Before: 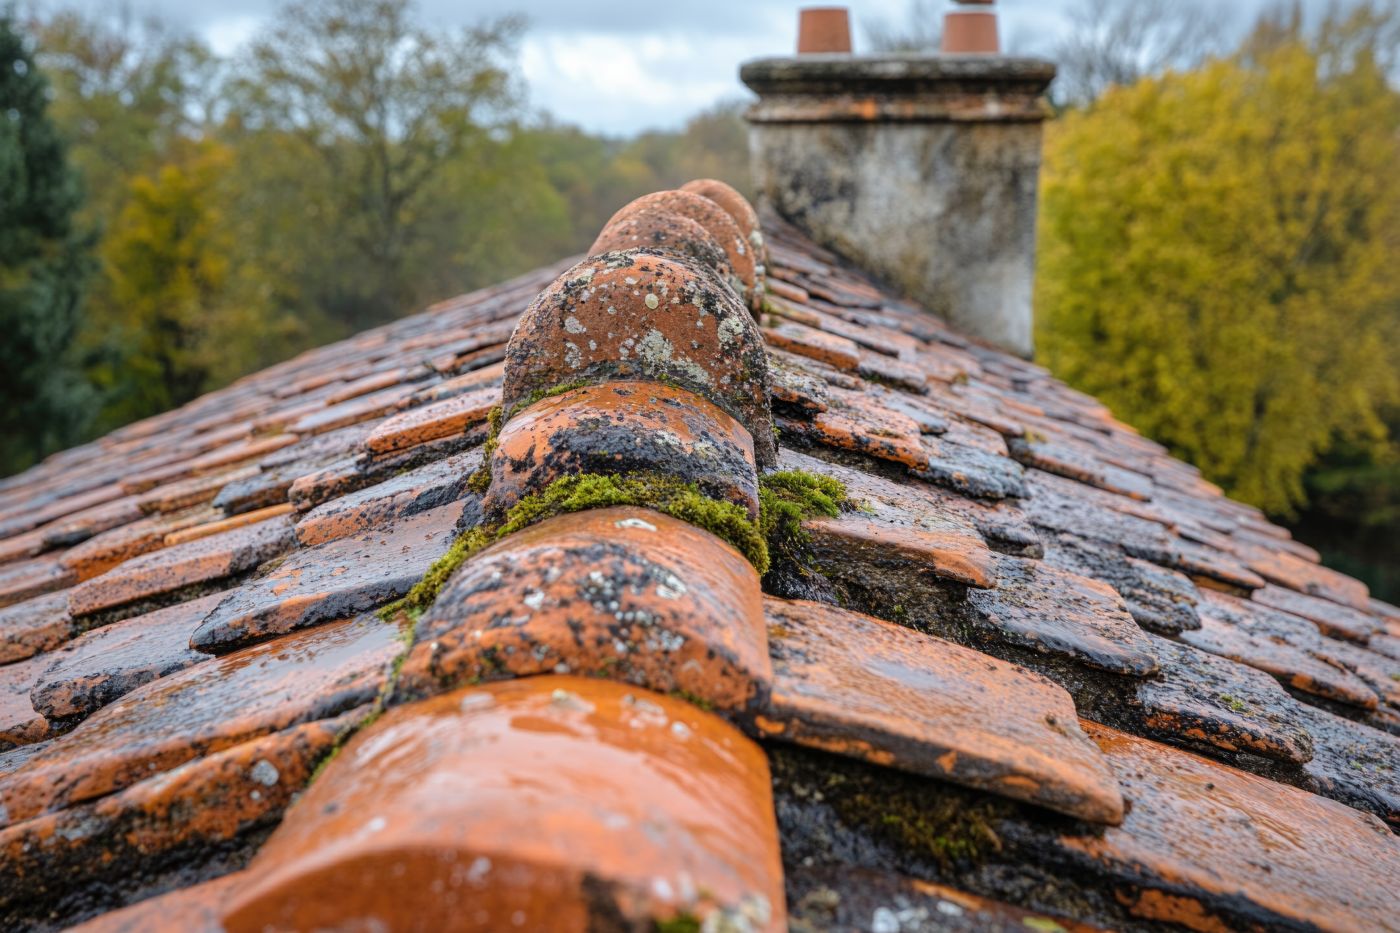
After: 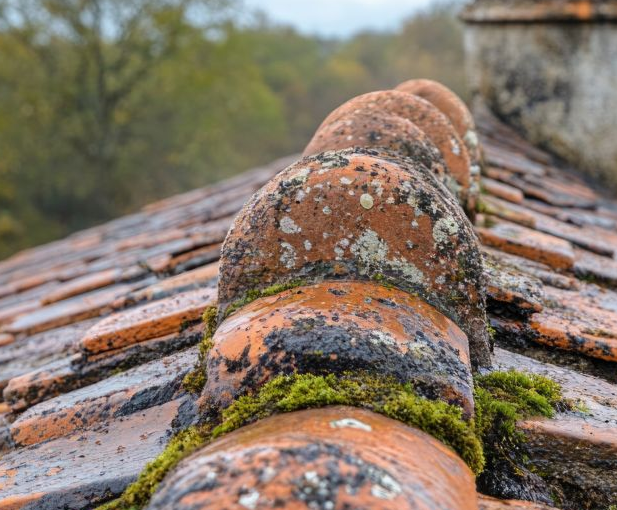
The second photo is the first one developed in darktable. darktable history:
crop: left 20.419%, top 10.749%, right 35.491%, bottom 34.229%
